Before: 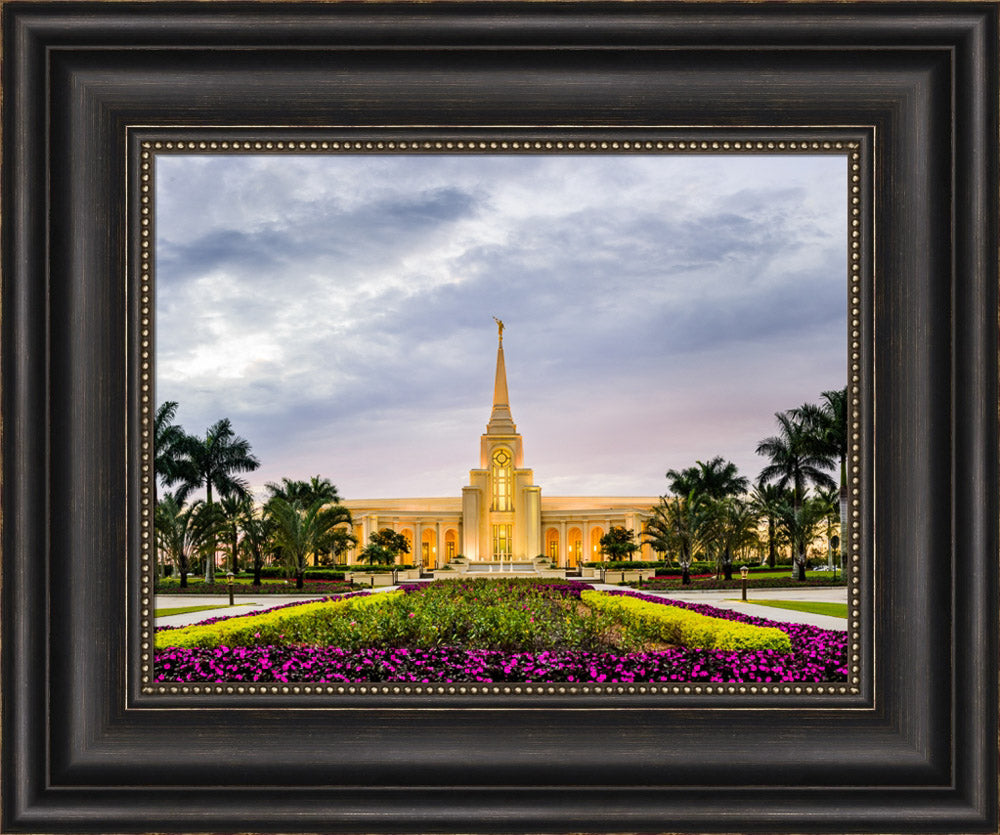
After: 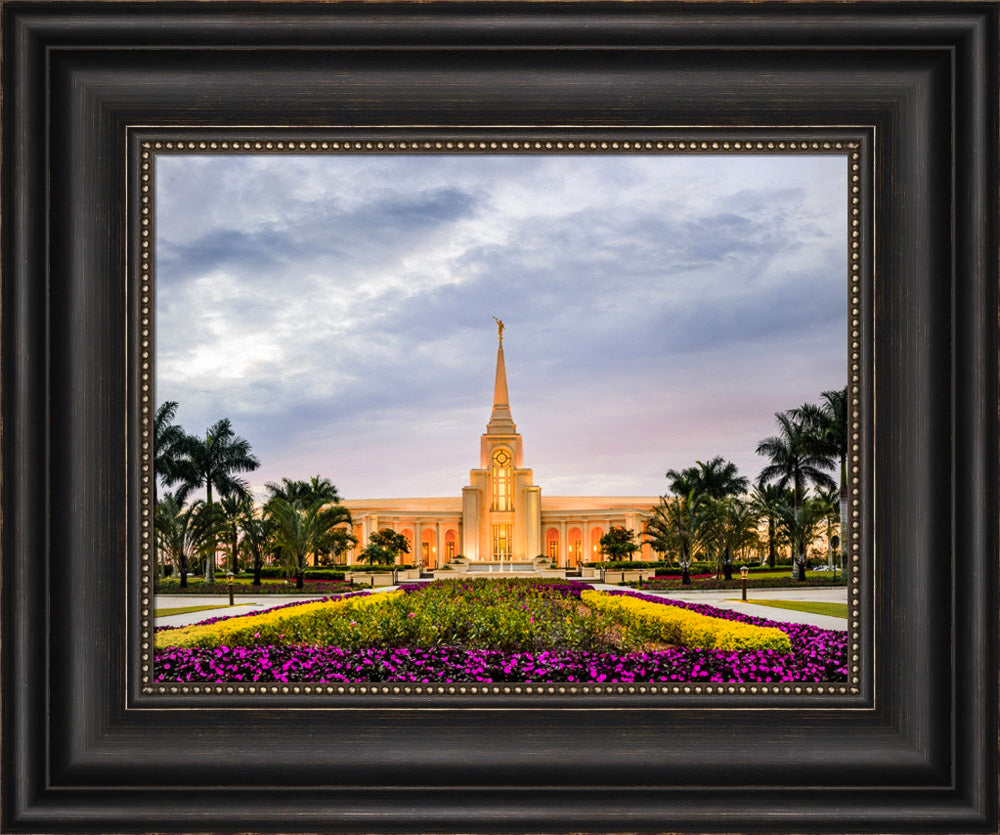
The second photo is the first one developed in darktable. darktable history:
vignetting: fall-off start 97%, fall-off radius 100%, width/height ratio 0.609, unbound false
color zones: curves: ch1 [(0.309, 0.524) (0.41, 0.329) (0.508, 0.509)]; ch2 [(0.25, 0.457) (0.75, 0.5)]
